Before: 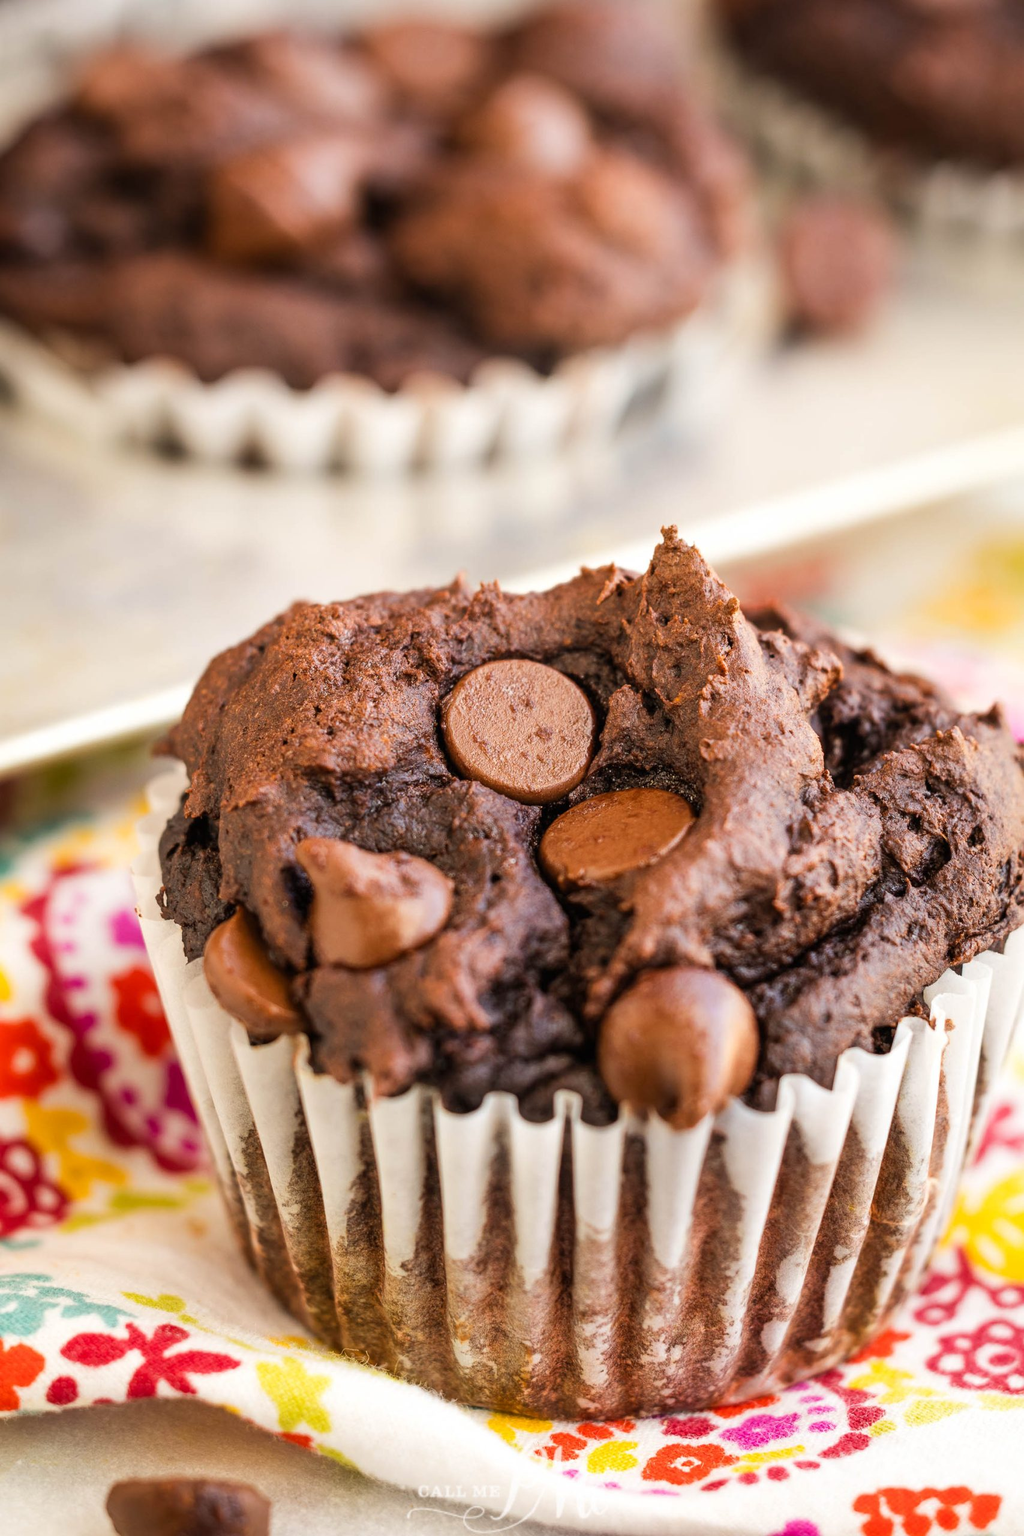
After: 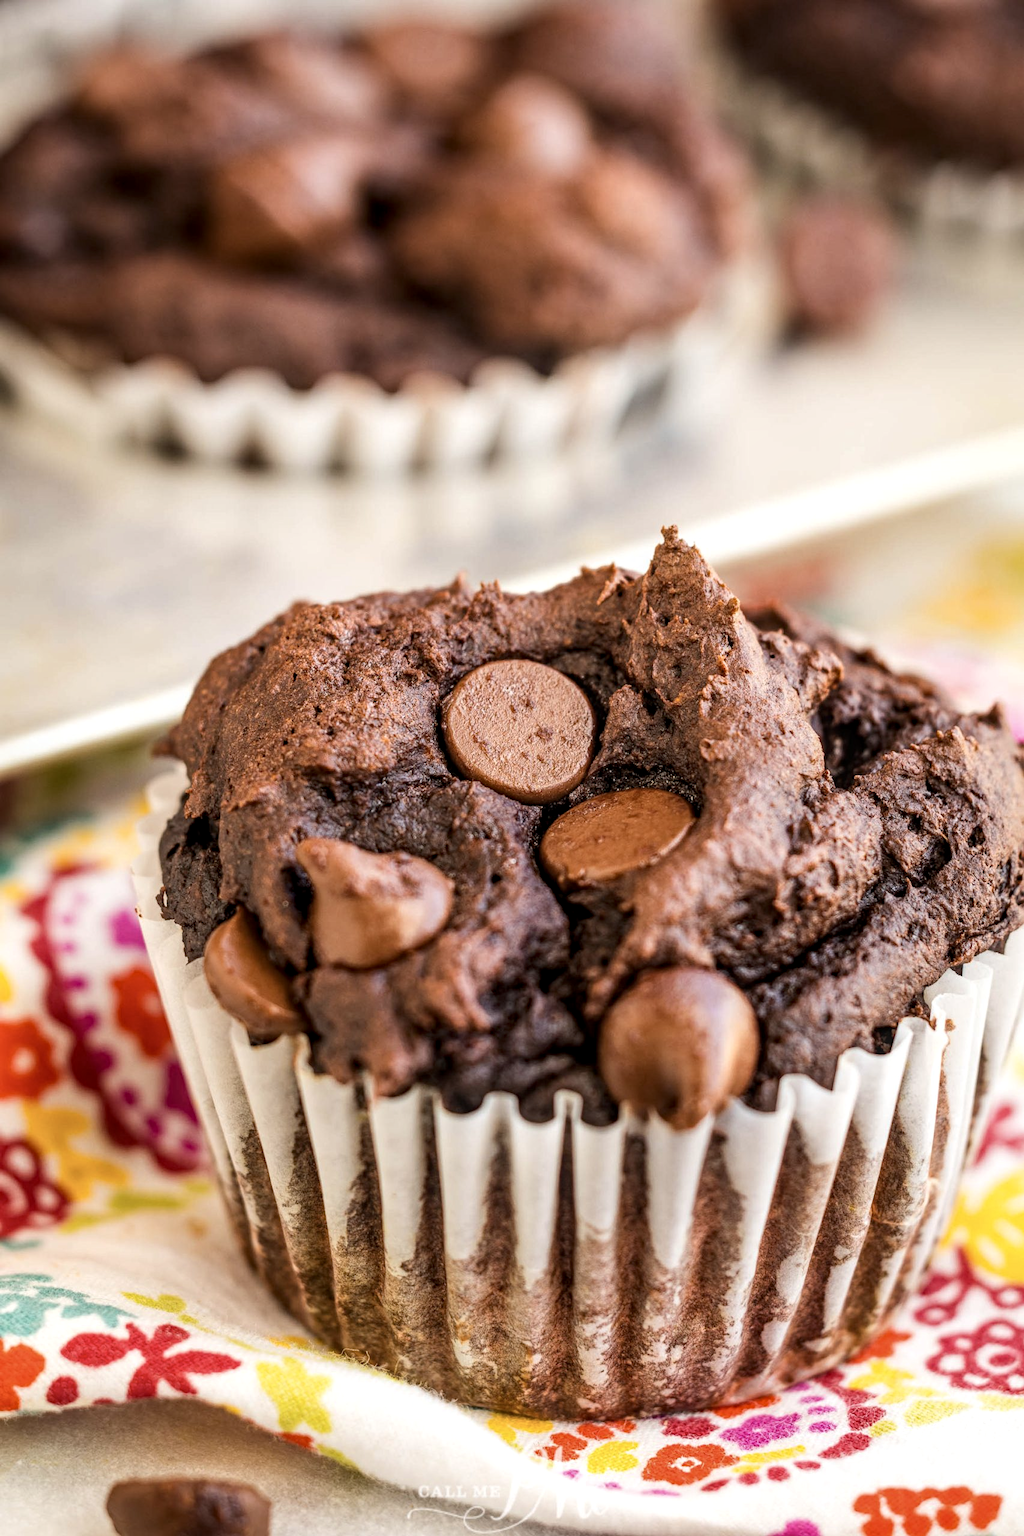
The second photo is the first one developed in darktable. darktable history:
contrast brightness saturation: contrast 0.107, saturation -0.176
haze removal: compatibility mode true, adaptive false
local contrast: on, module defaults
